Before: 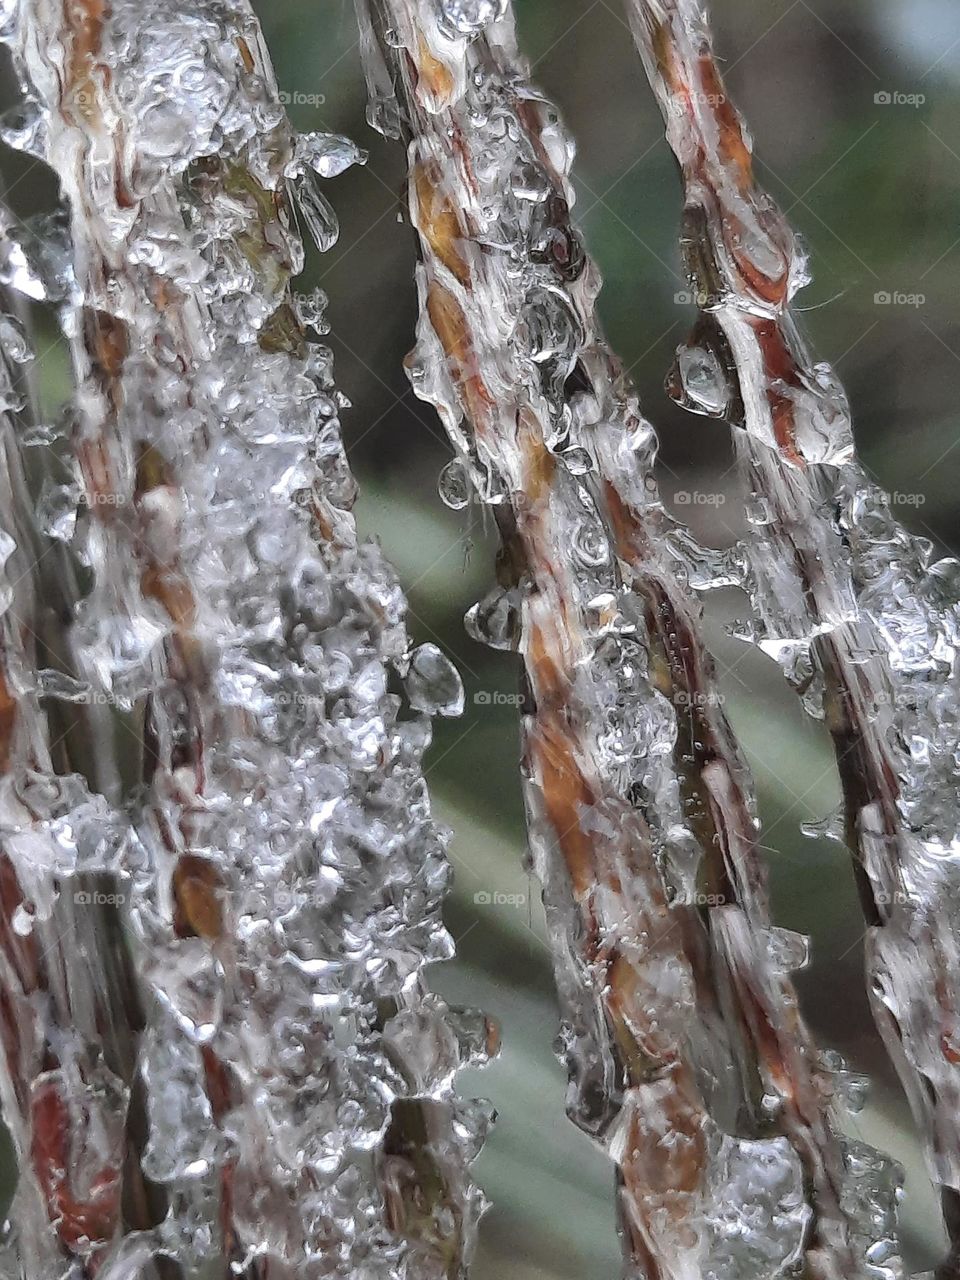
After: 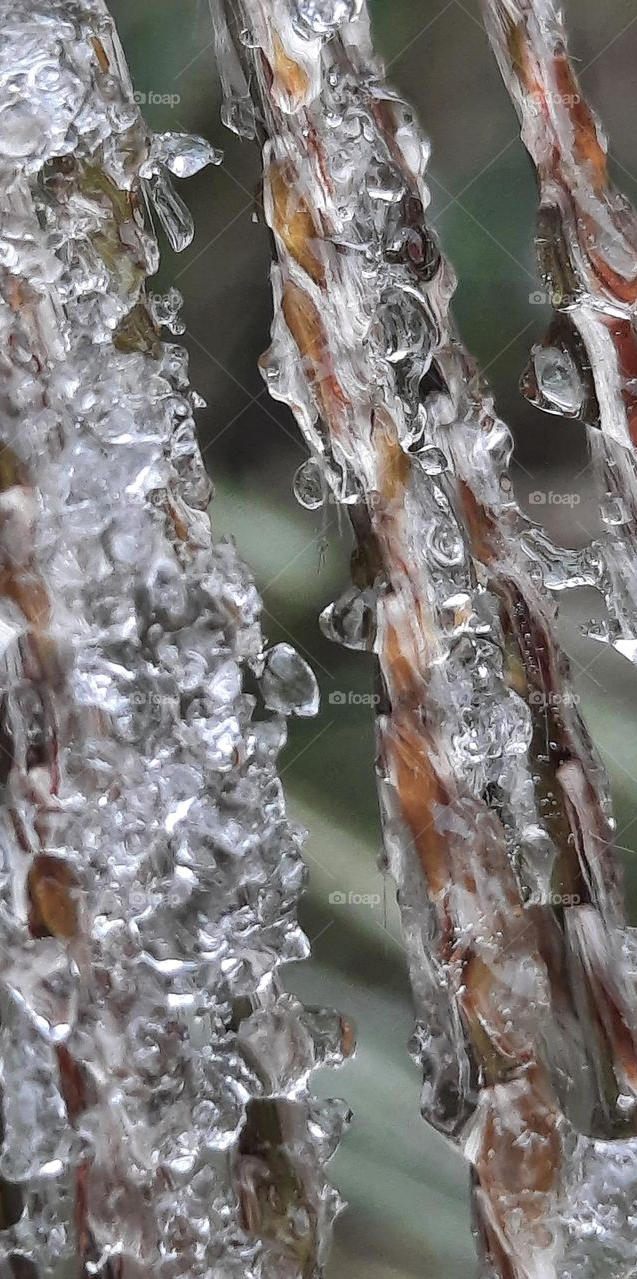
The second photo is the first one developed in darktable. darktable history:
crop and rotate: left 15.14%, right 18.431%
exposure: black level correction 0.001, exposure 0.015 EV, compensate highlight preservation false
